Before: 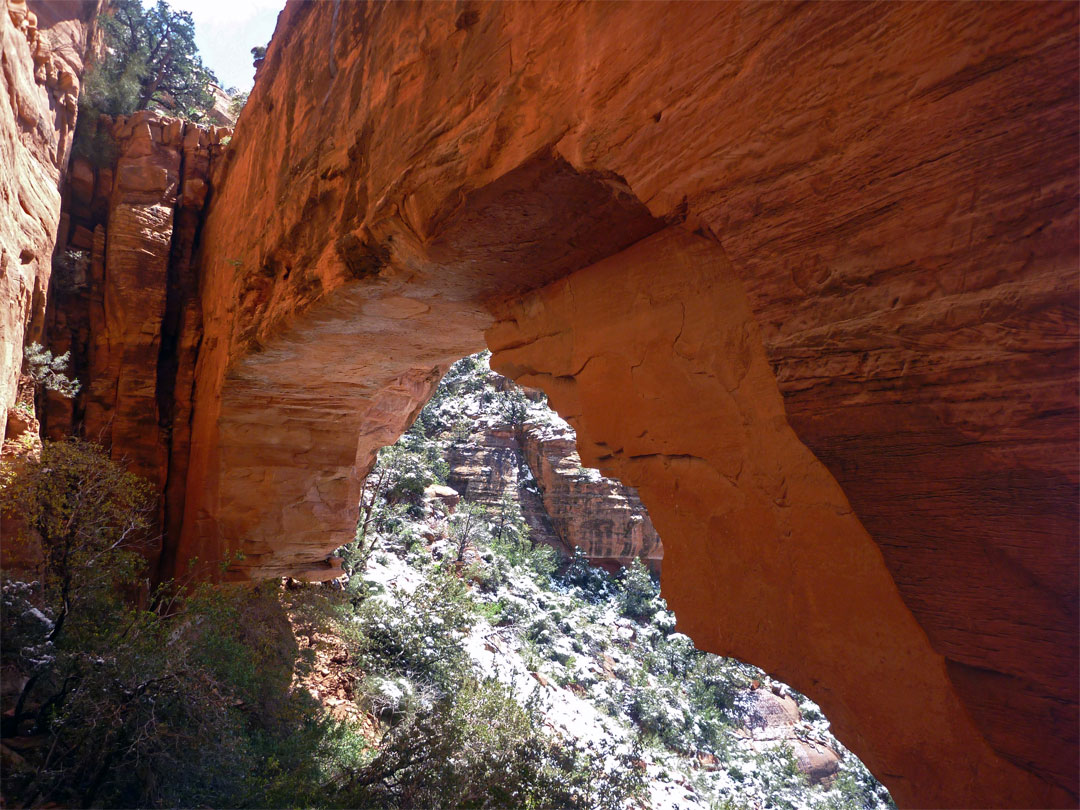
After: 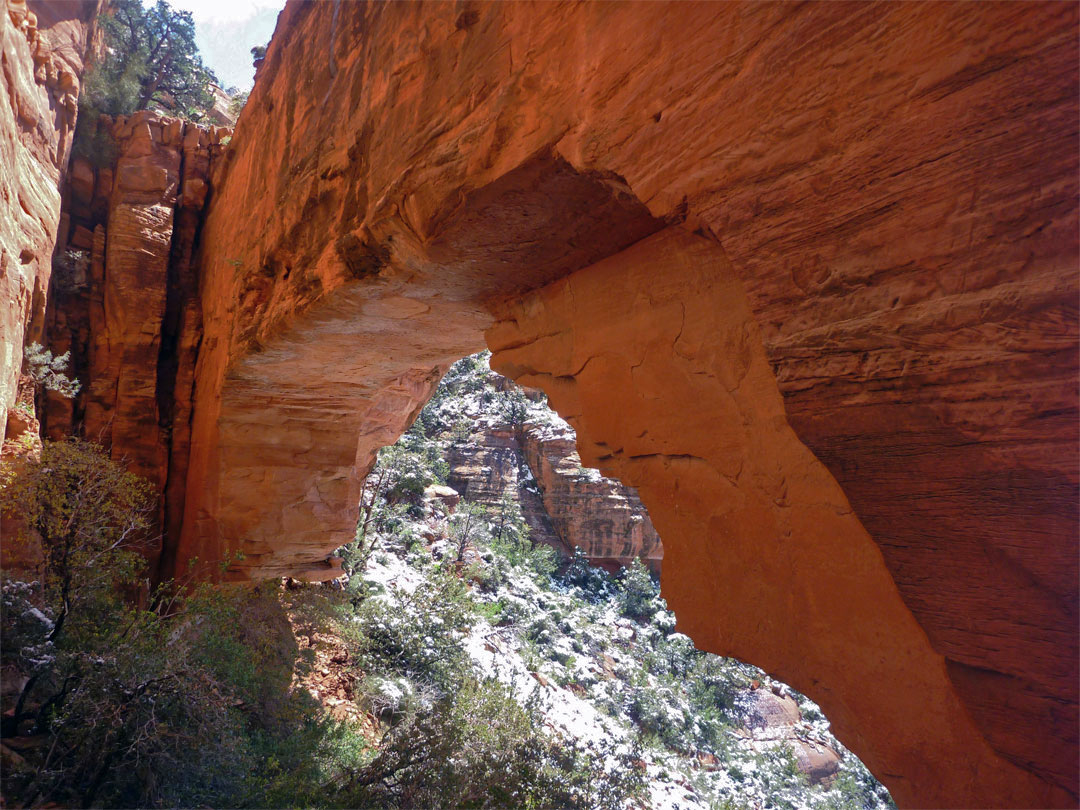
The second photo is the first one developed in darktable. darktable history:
shadows and highlights: shadows 40.32, highlights -59.97, highlights color adjustment 33.01%
